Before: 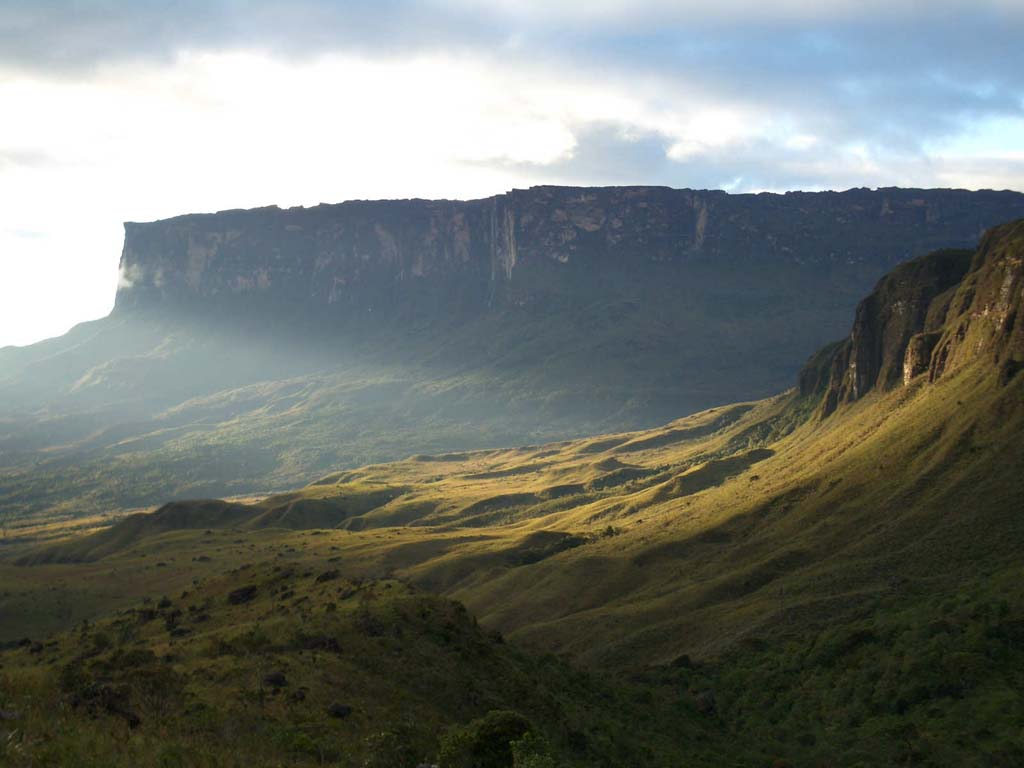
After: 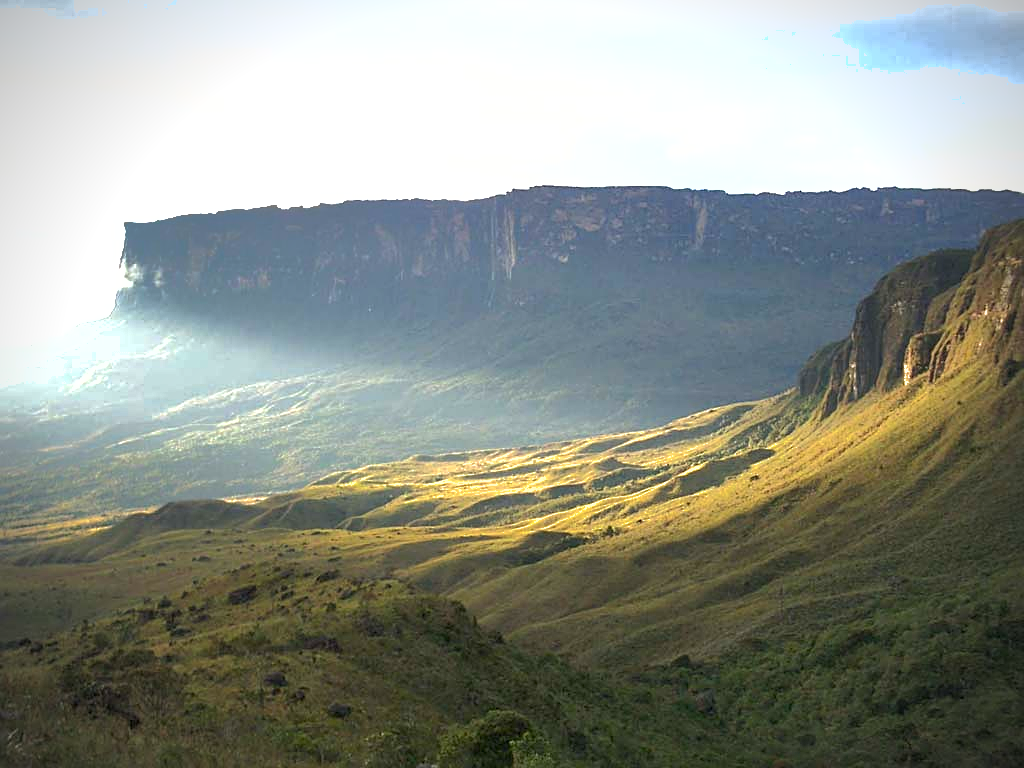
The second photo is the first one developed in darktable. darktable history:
exposure: black level correction 0, exposure 1.2 EV, compensate highlight preservation false
shadows and highlights: shadows 40.09, highlights -59.77
sharpen: on, module defaults
vignetting: fall-off start 88.49%, fall-off radius 44.43%, width/height ratio 1.157
